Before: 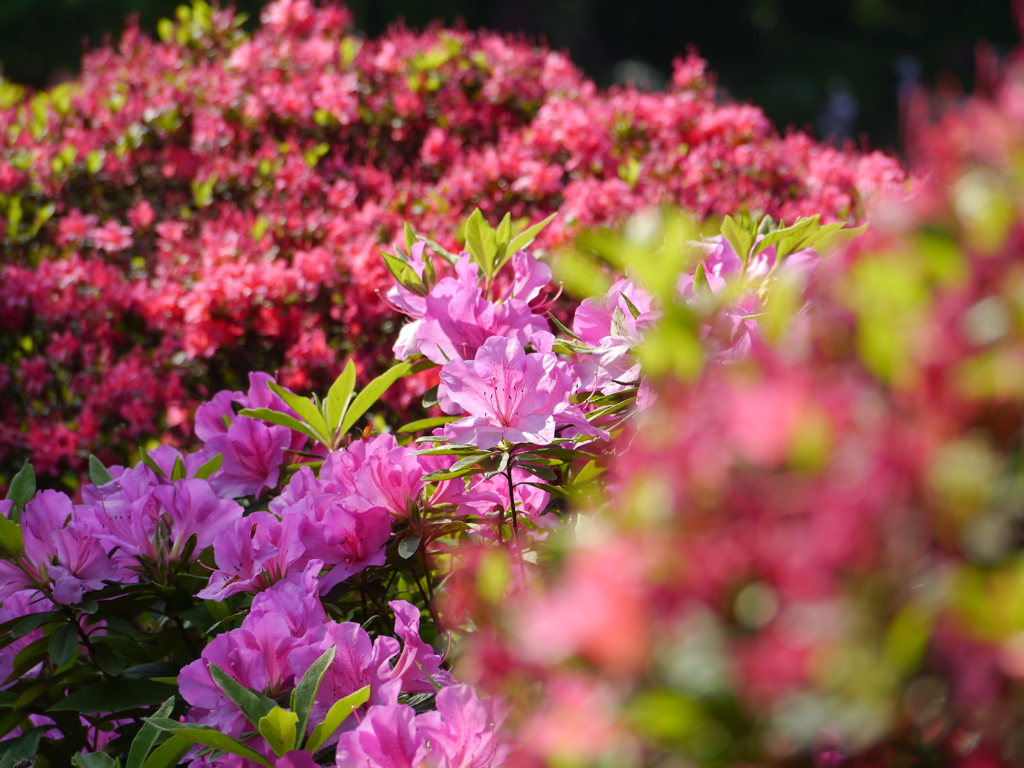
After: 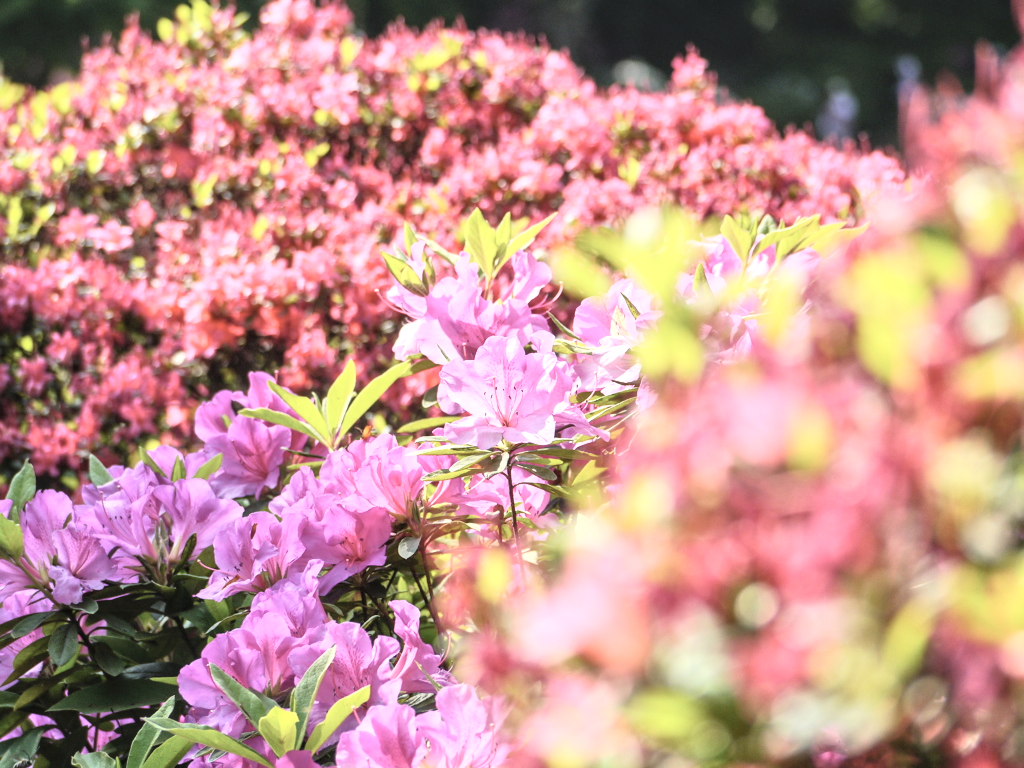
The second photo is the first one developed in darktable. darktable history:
tone equalizer: -7 EV 0.158 EV, -6 EV 0.563 EV, -5 EV 1.18 EV, -4 EV 1.34 EV, -3 EV 1.18 EV, -2 EV 0.6 EV, -1 EV 0.15 EV
local contrast: detail 130%
contrast brightness saturation: contrast 0.415, brightness 0.557, saturation -0.191
